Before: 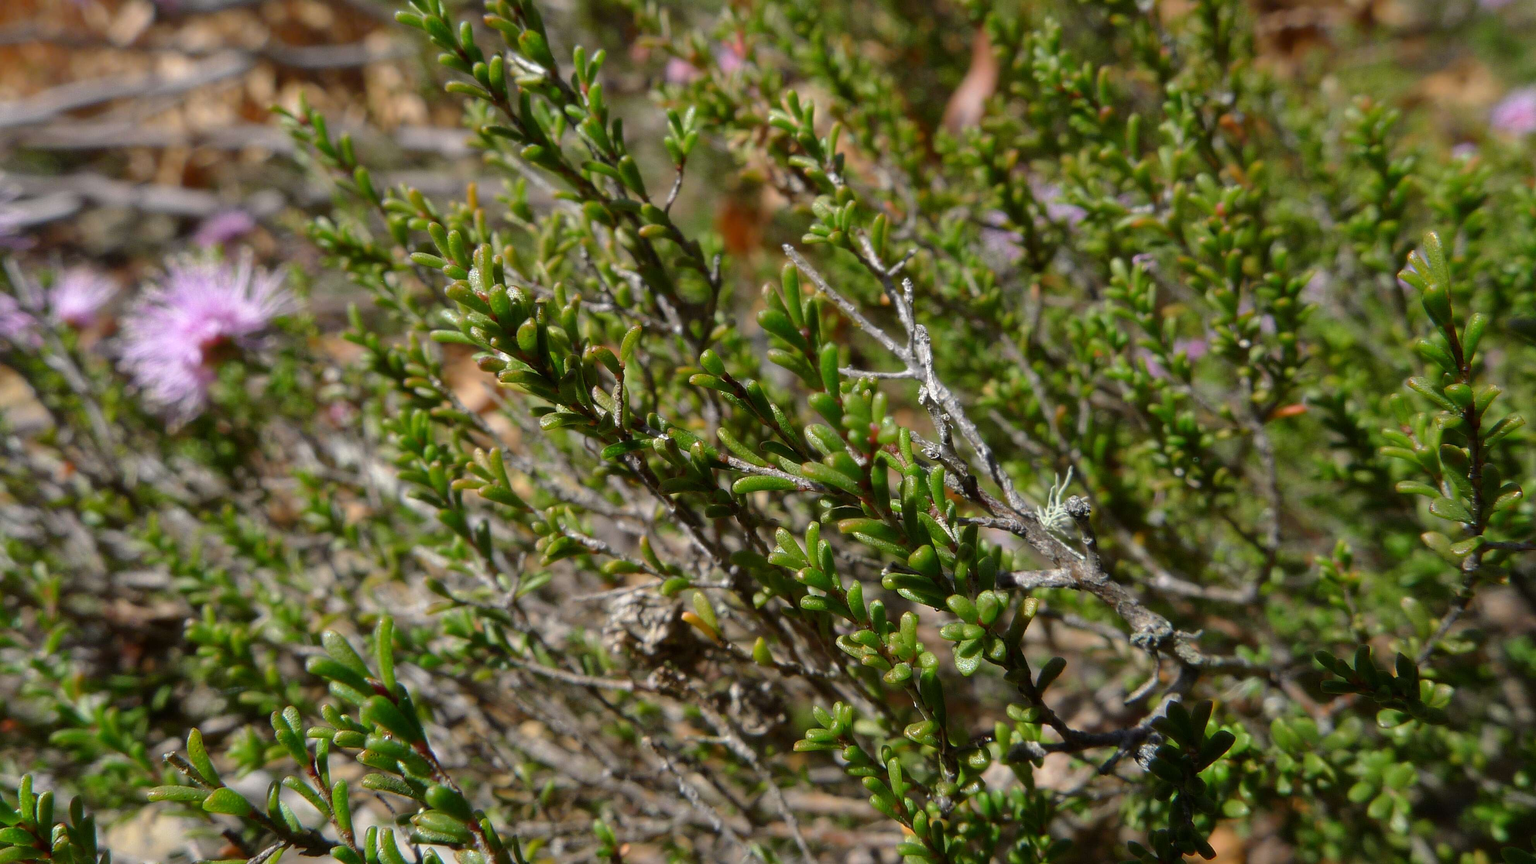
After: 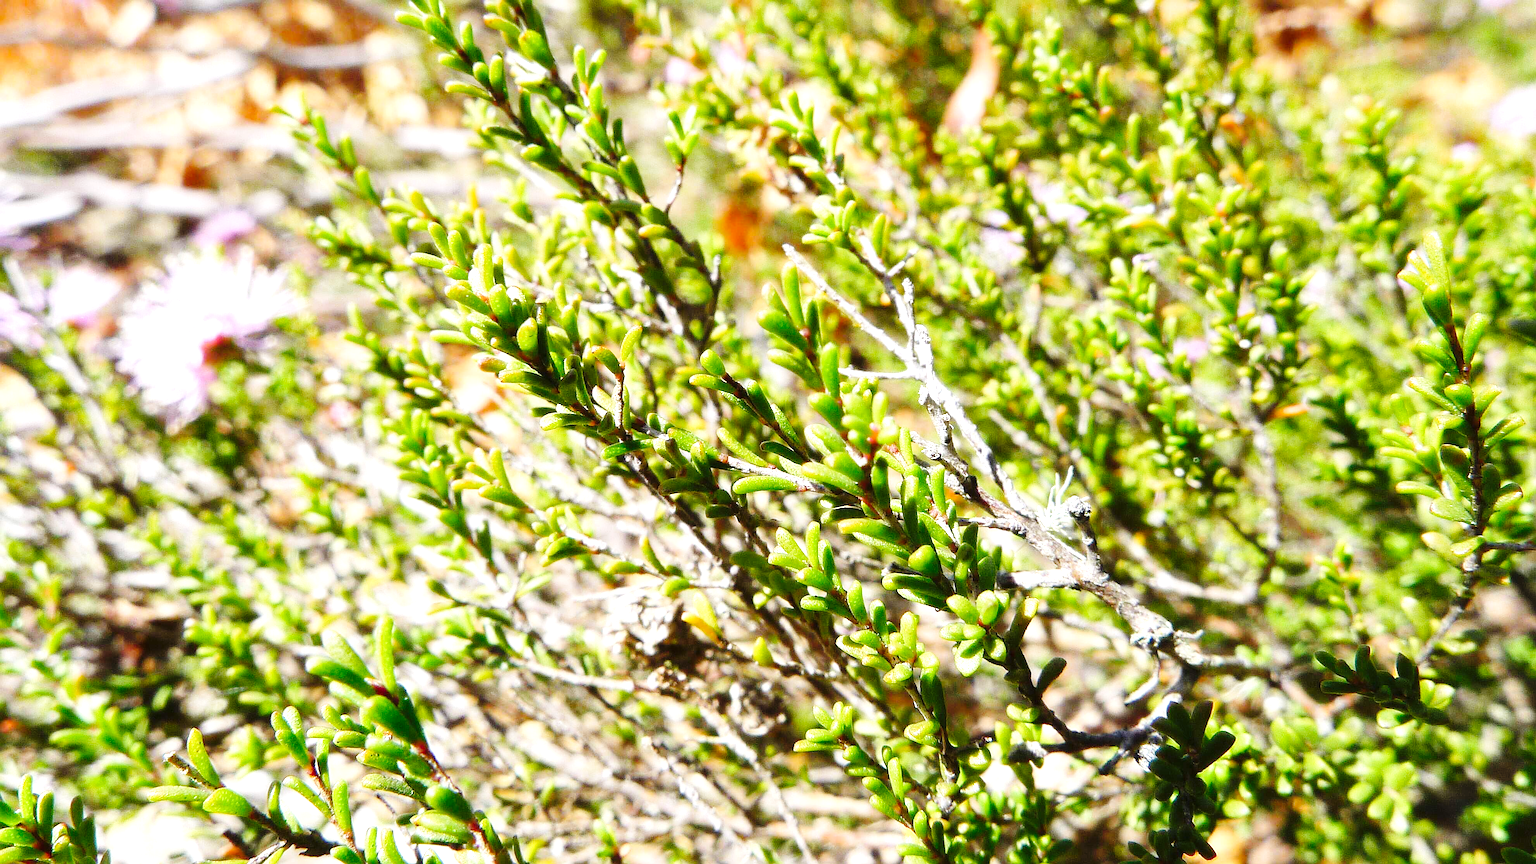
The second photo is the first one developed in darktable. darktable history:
sharpen: on, module defaults
exposure: black level correction 0, exposure 1.1 EV, compensate exposure bias true, compensate highlight preservation false
base curve: curves: ch0 [(0, 0) (0.036, 0.025) (0.121, 0.166) (0.206, 0.329) (0.605, 0.79) (1, 1)], preserve colors none
white balance: red 1.004, blue 1.024
